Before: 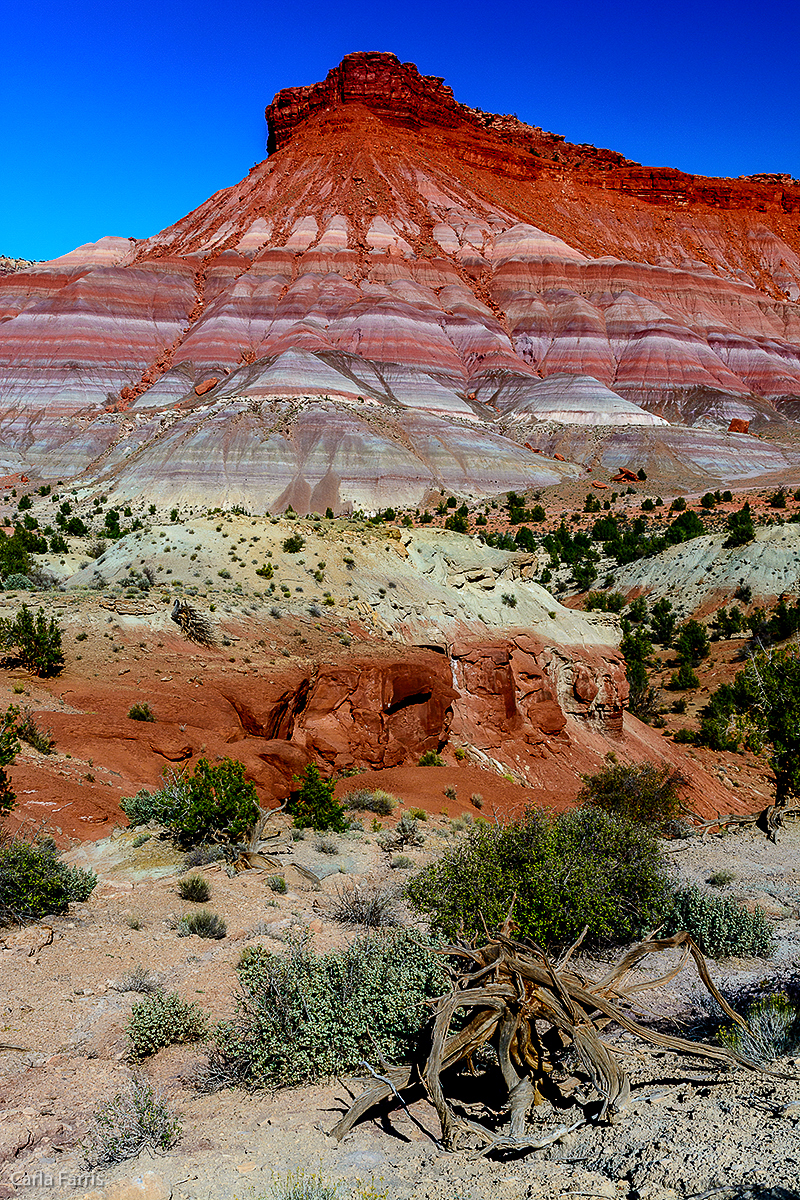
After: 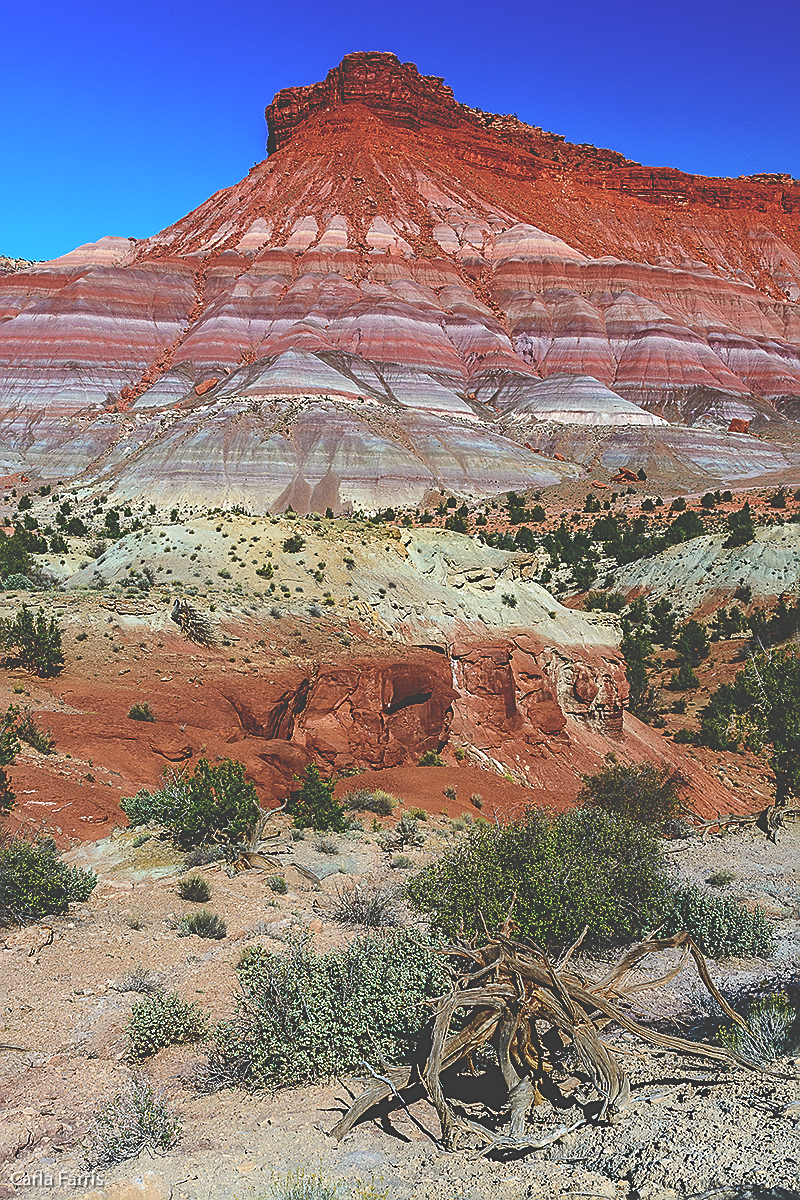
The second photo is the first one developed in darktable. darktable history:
exposure: black level correction -0.041, exposure 0.064 EV, compensate highlight preservation false
sharpen: on, module defaults
